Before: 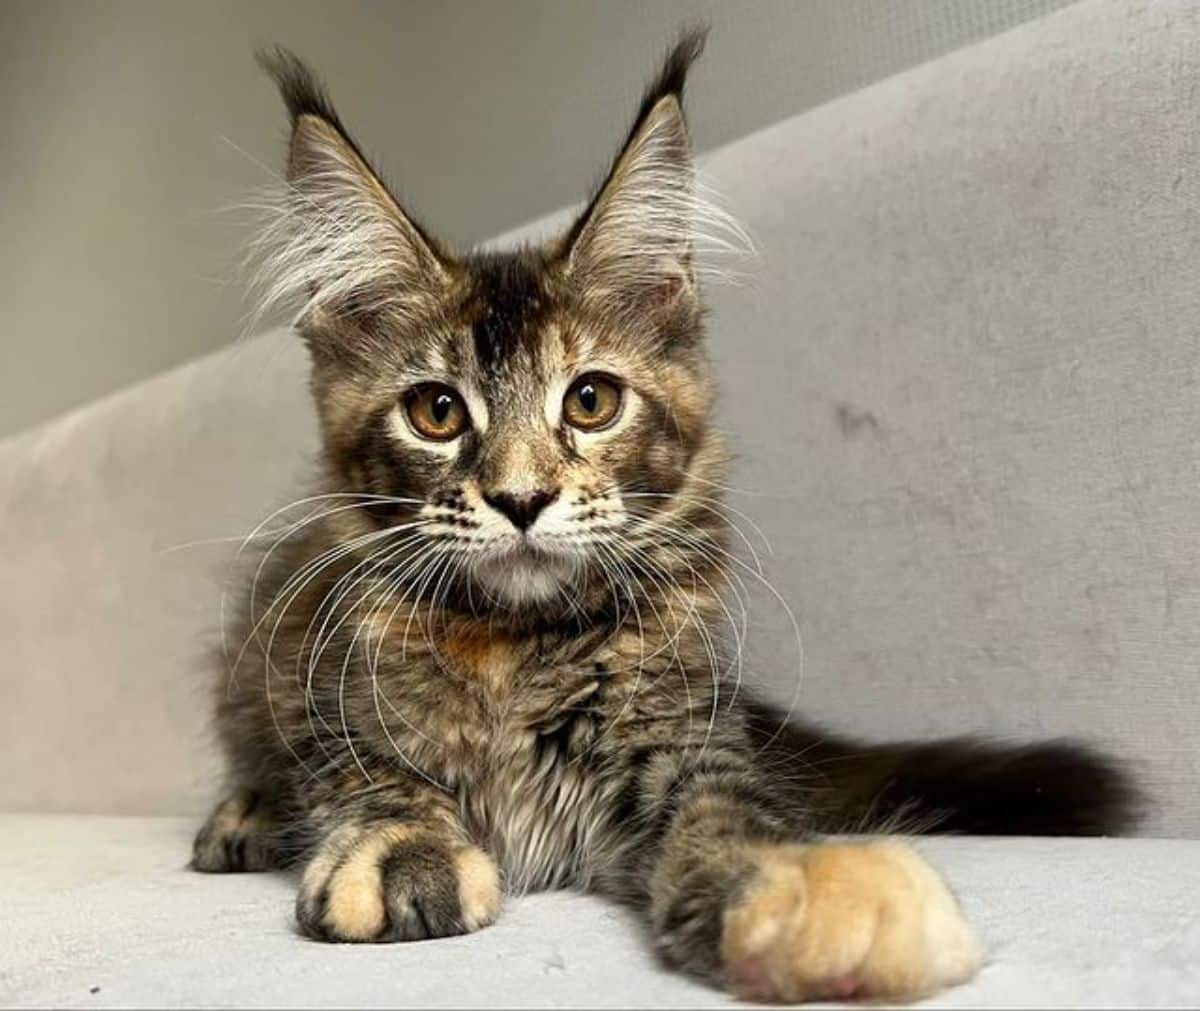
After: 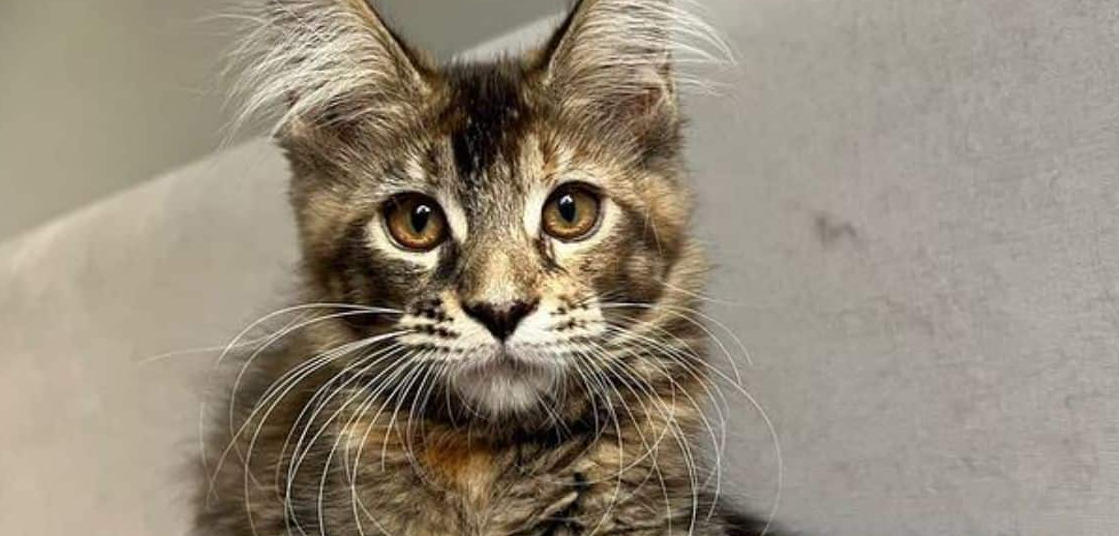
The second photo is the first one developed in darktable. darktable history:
crop: left 1.813%, top 18.82%, right 4.913%, bottom 28.083%
